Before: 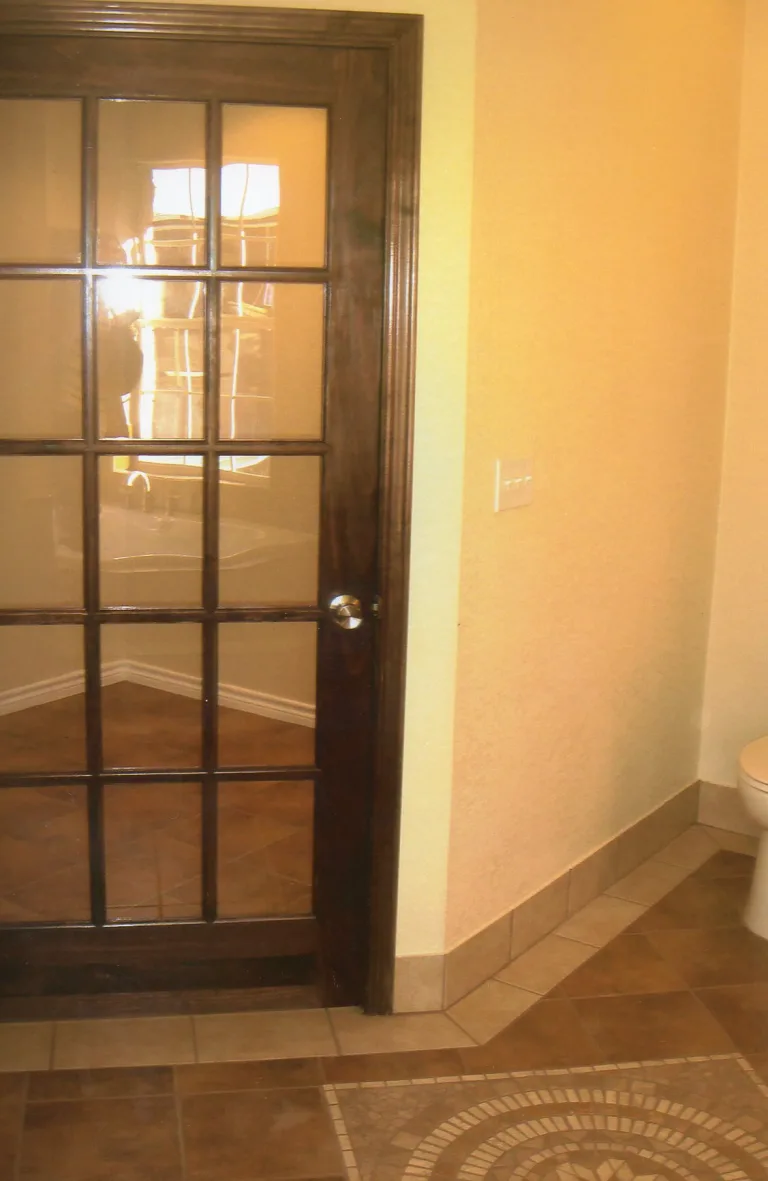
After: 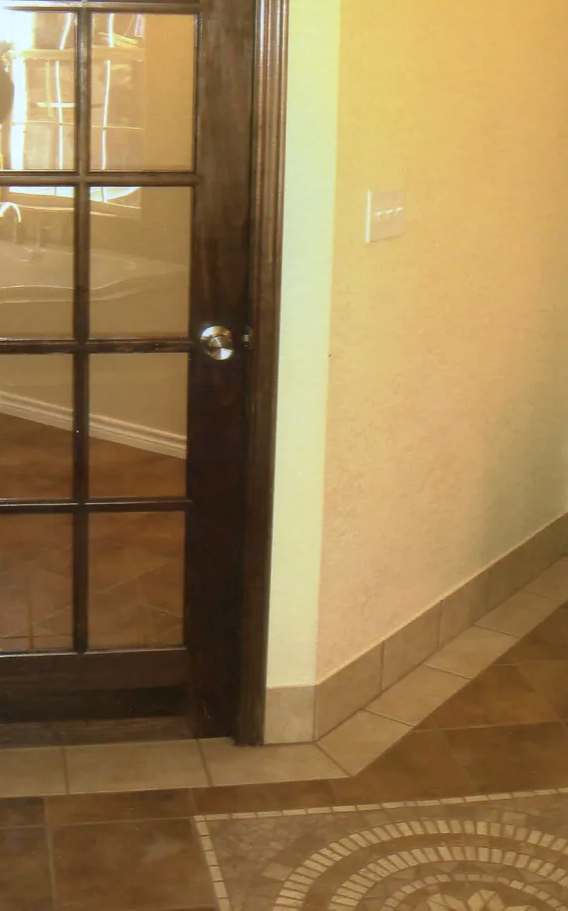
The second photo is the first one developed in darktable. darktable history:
white balance: red 0.925, blue 1.046
crop: left 16.871%, top 22.857%, right 9.116%
local contrast: highlights 100%, shadows 100%, detail 120%, midtone range 0.2
